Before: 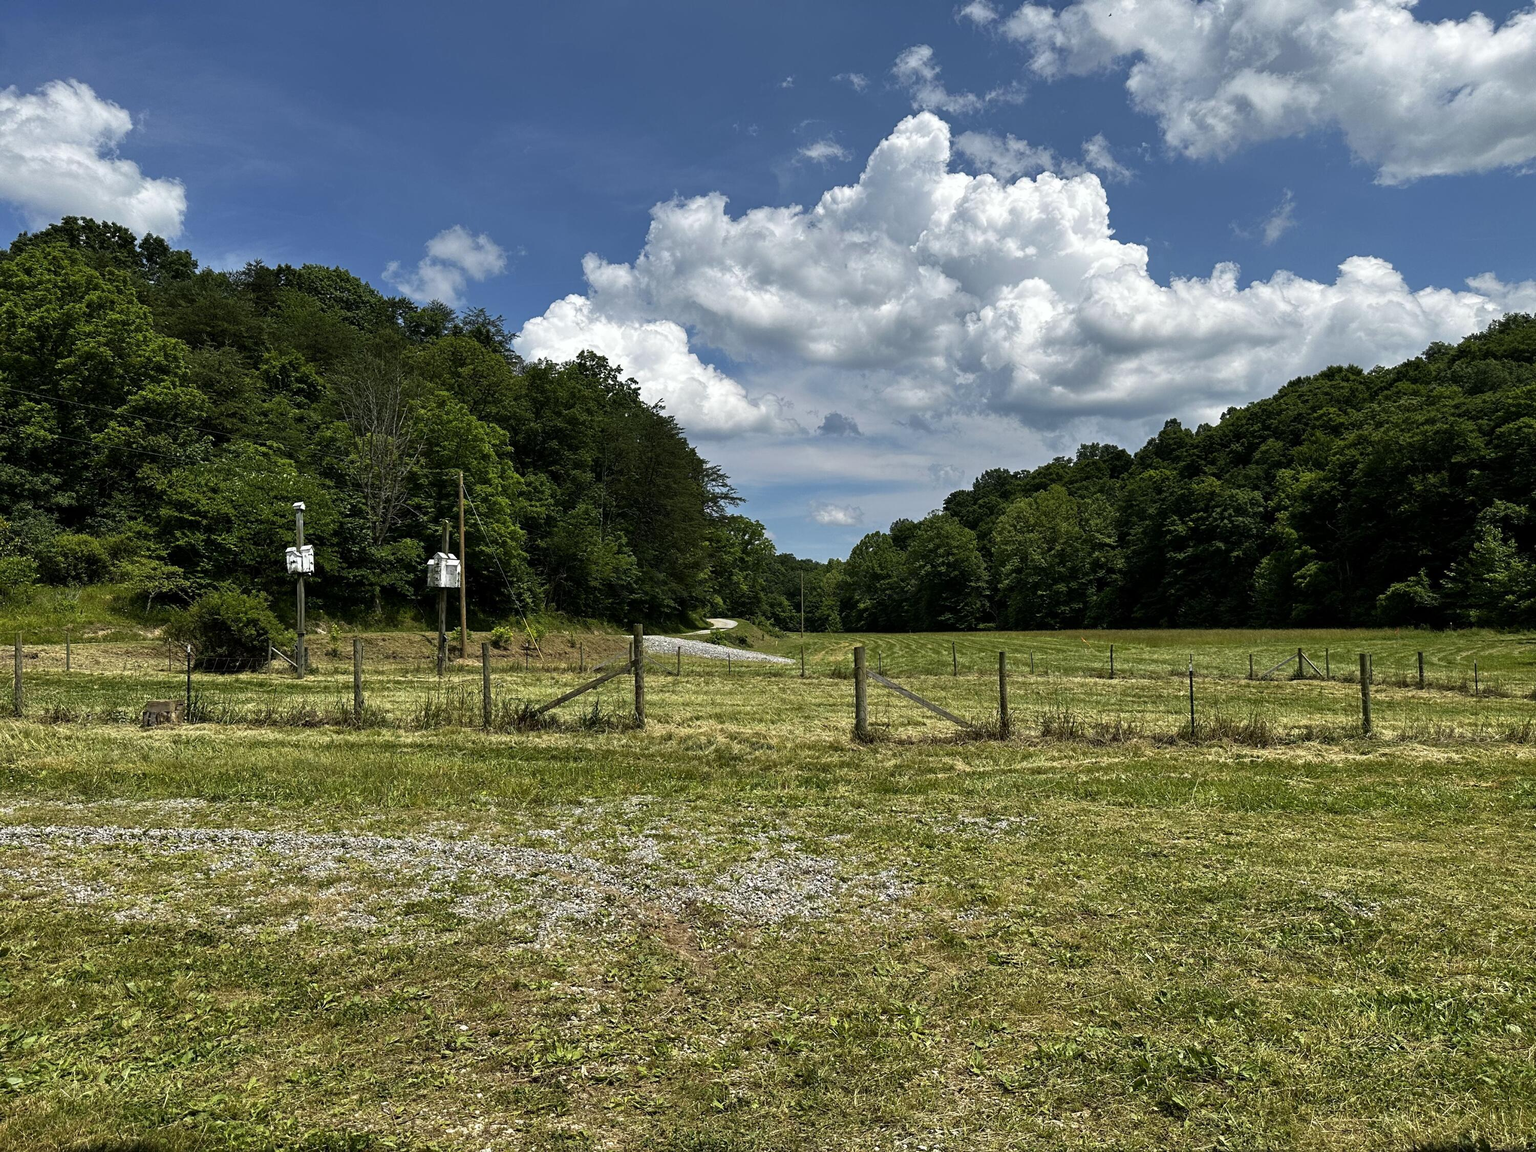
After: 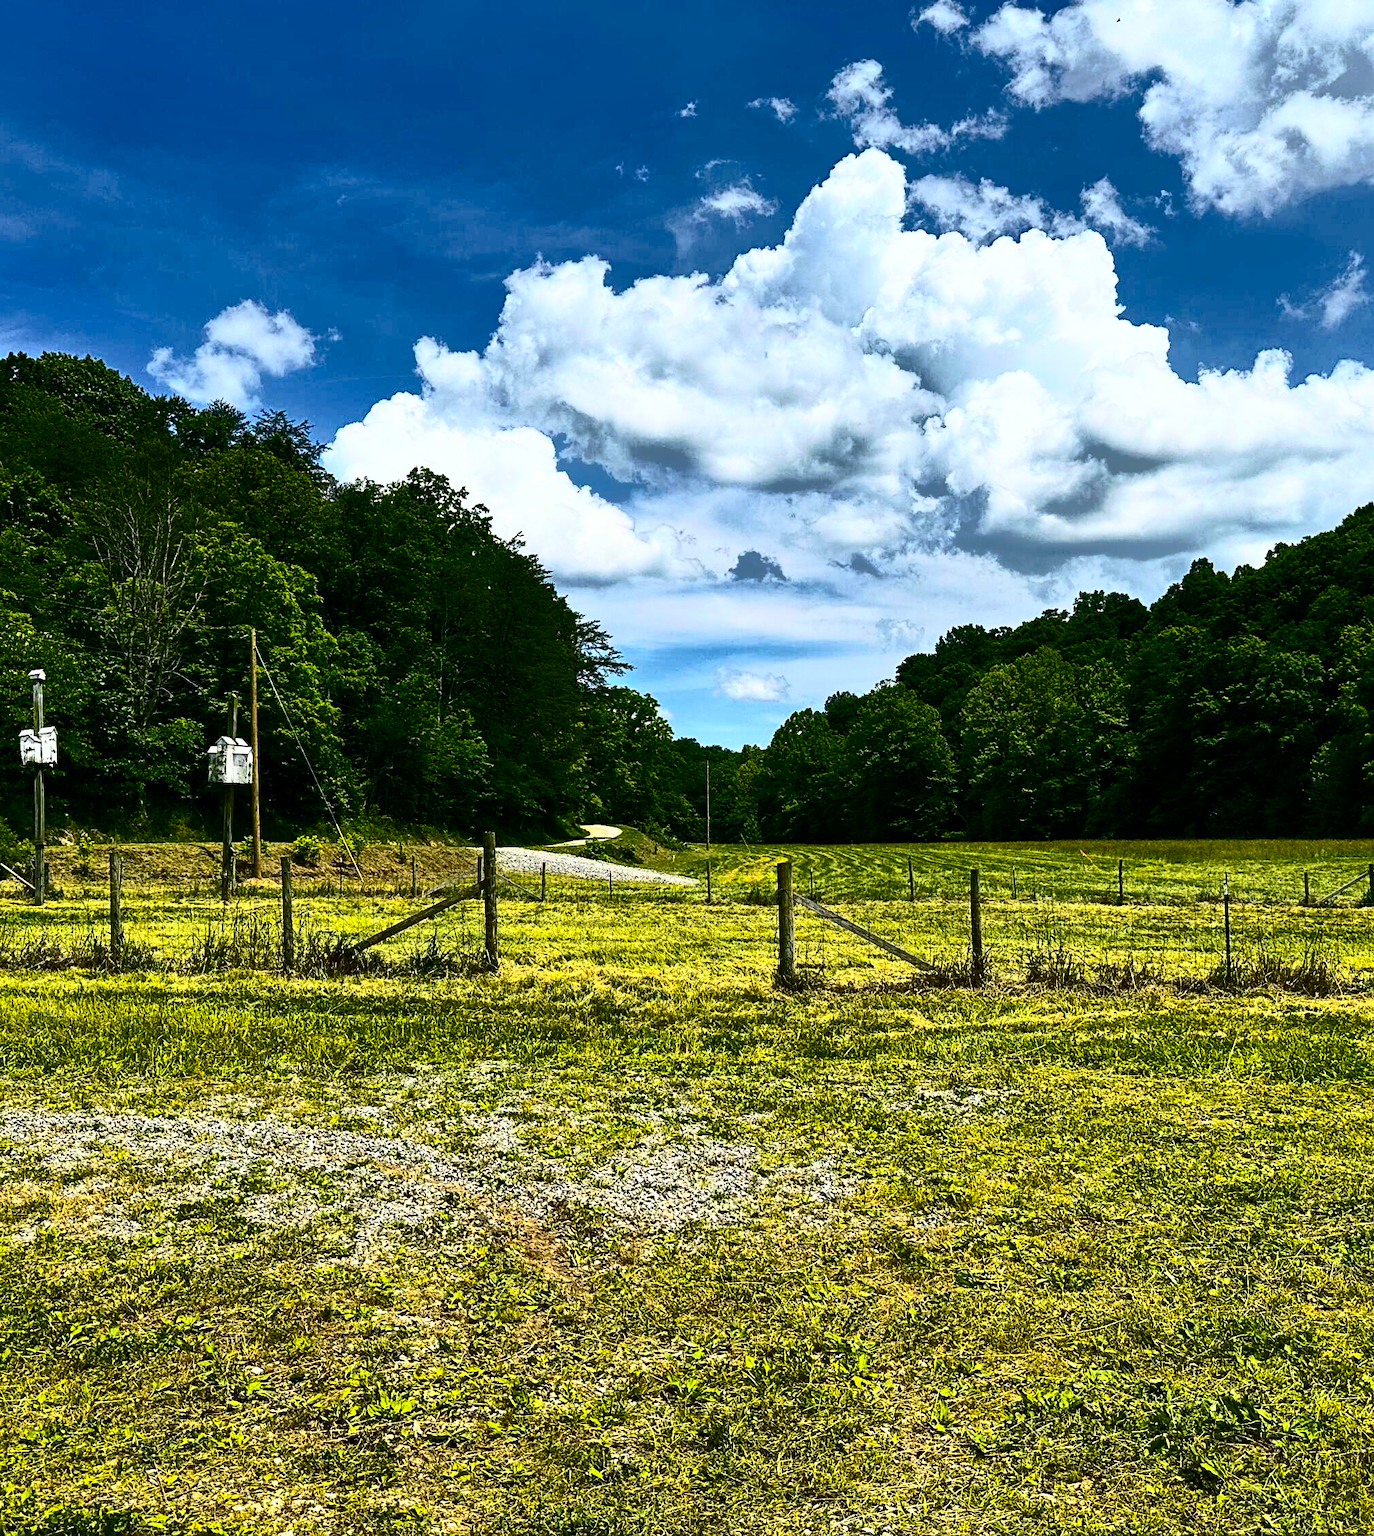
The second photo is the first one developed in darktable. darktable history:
contrast brightness saturation: contrast 0.925, brightness 0.19
exposure: compensate highlight preservation false
sharpen: amount 0.204
crop and rotate: left 17.694%, right 15.149%
shadows and highlights: highlights -59.76
color balance rgb: shadows lift › luminance -7.713%, shadows lift › chroma 2.086%, shadows lift › hue 199°, power › hue 75.22°, linear chroma grading › global chroma 15.63%, perceptual saturation grading › global saturation 29.568%, global vibrance 20%
